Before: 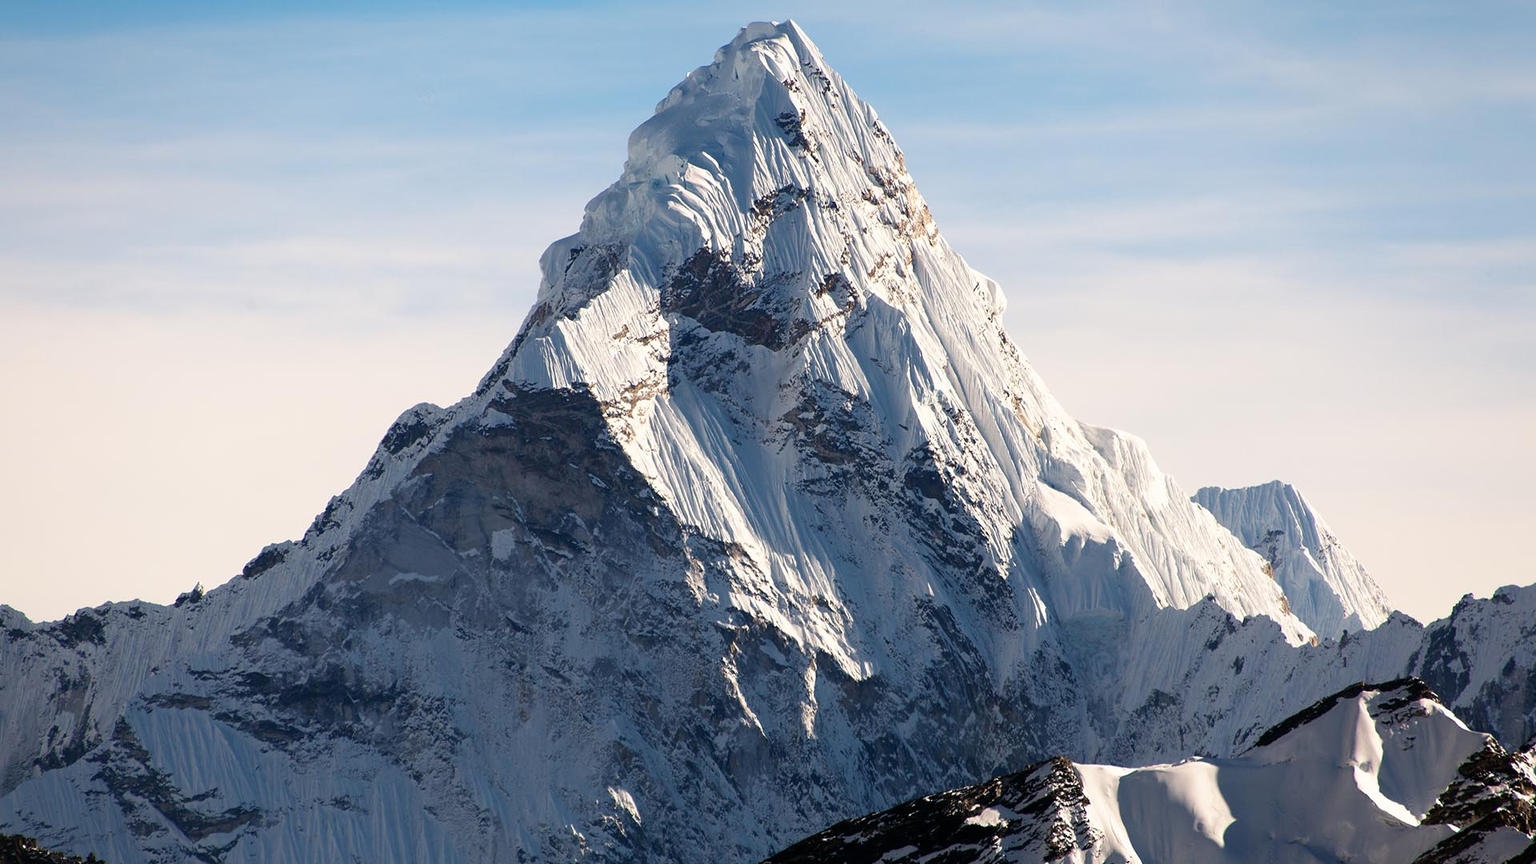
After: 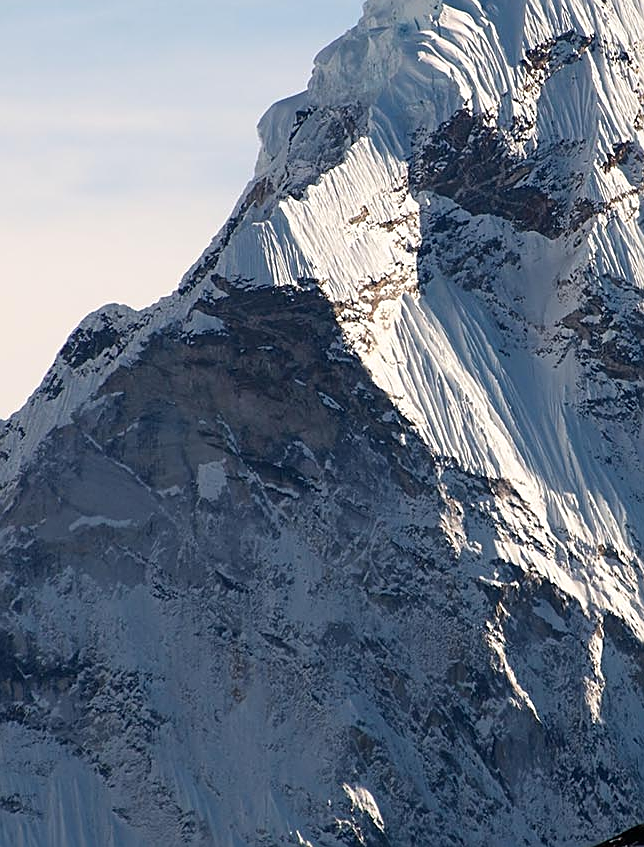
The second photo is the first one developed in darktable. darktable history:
crop and rotate: left 21.77%, top 18.528%, right 44.676%, bottom 2.997%
sharpen: on, module defaults
